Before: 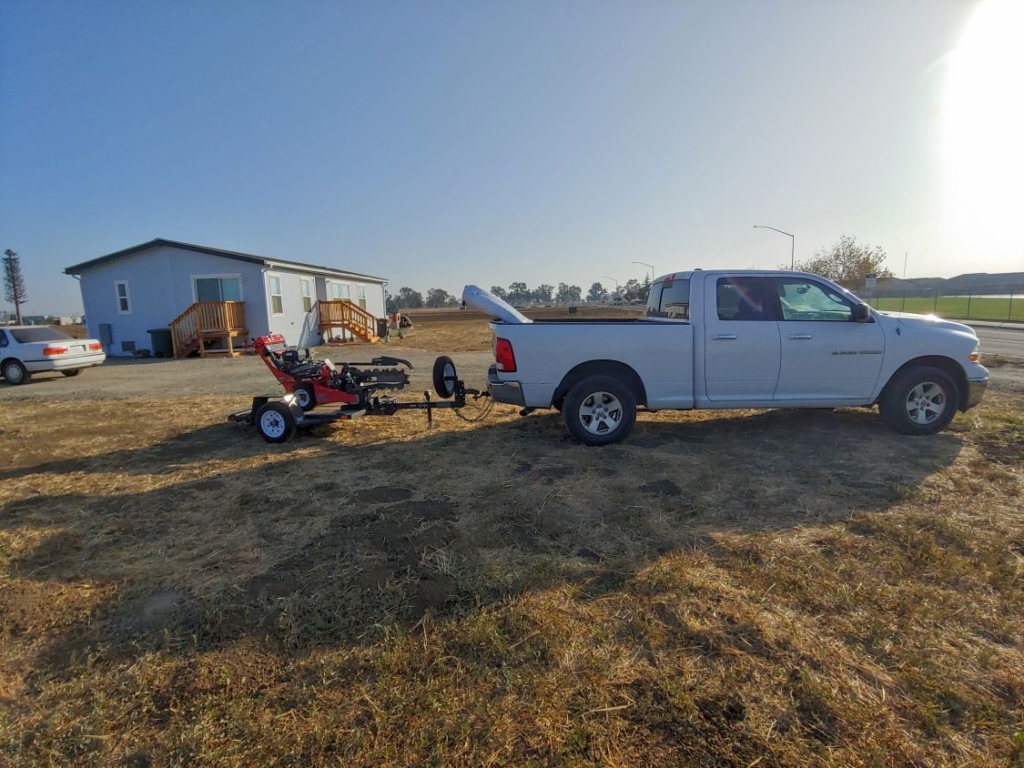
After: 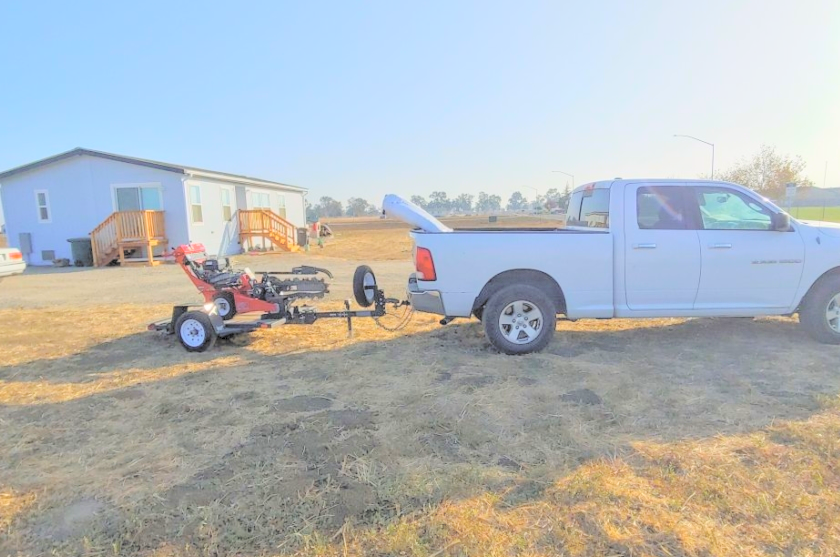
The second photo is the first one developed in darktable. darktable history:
crop: left 7.833%, top 11.943%, right 10.081%, bottom 15.471%
contrast brightness saturation: brightness 0.982
color balance rgb: shadows lift › hue 86.57°, power › hue 311.12°, highlights gain › chroma 0.194%, highlights gain › hue 332.83°, perceptual saturation grading › global saturation 19.668%, global vibrance 20%
